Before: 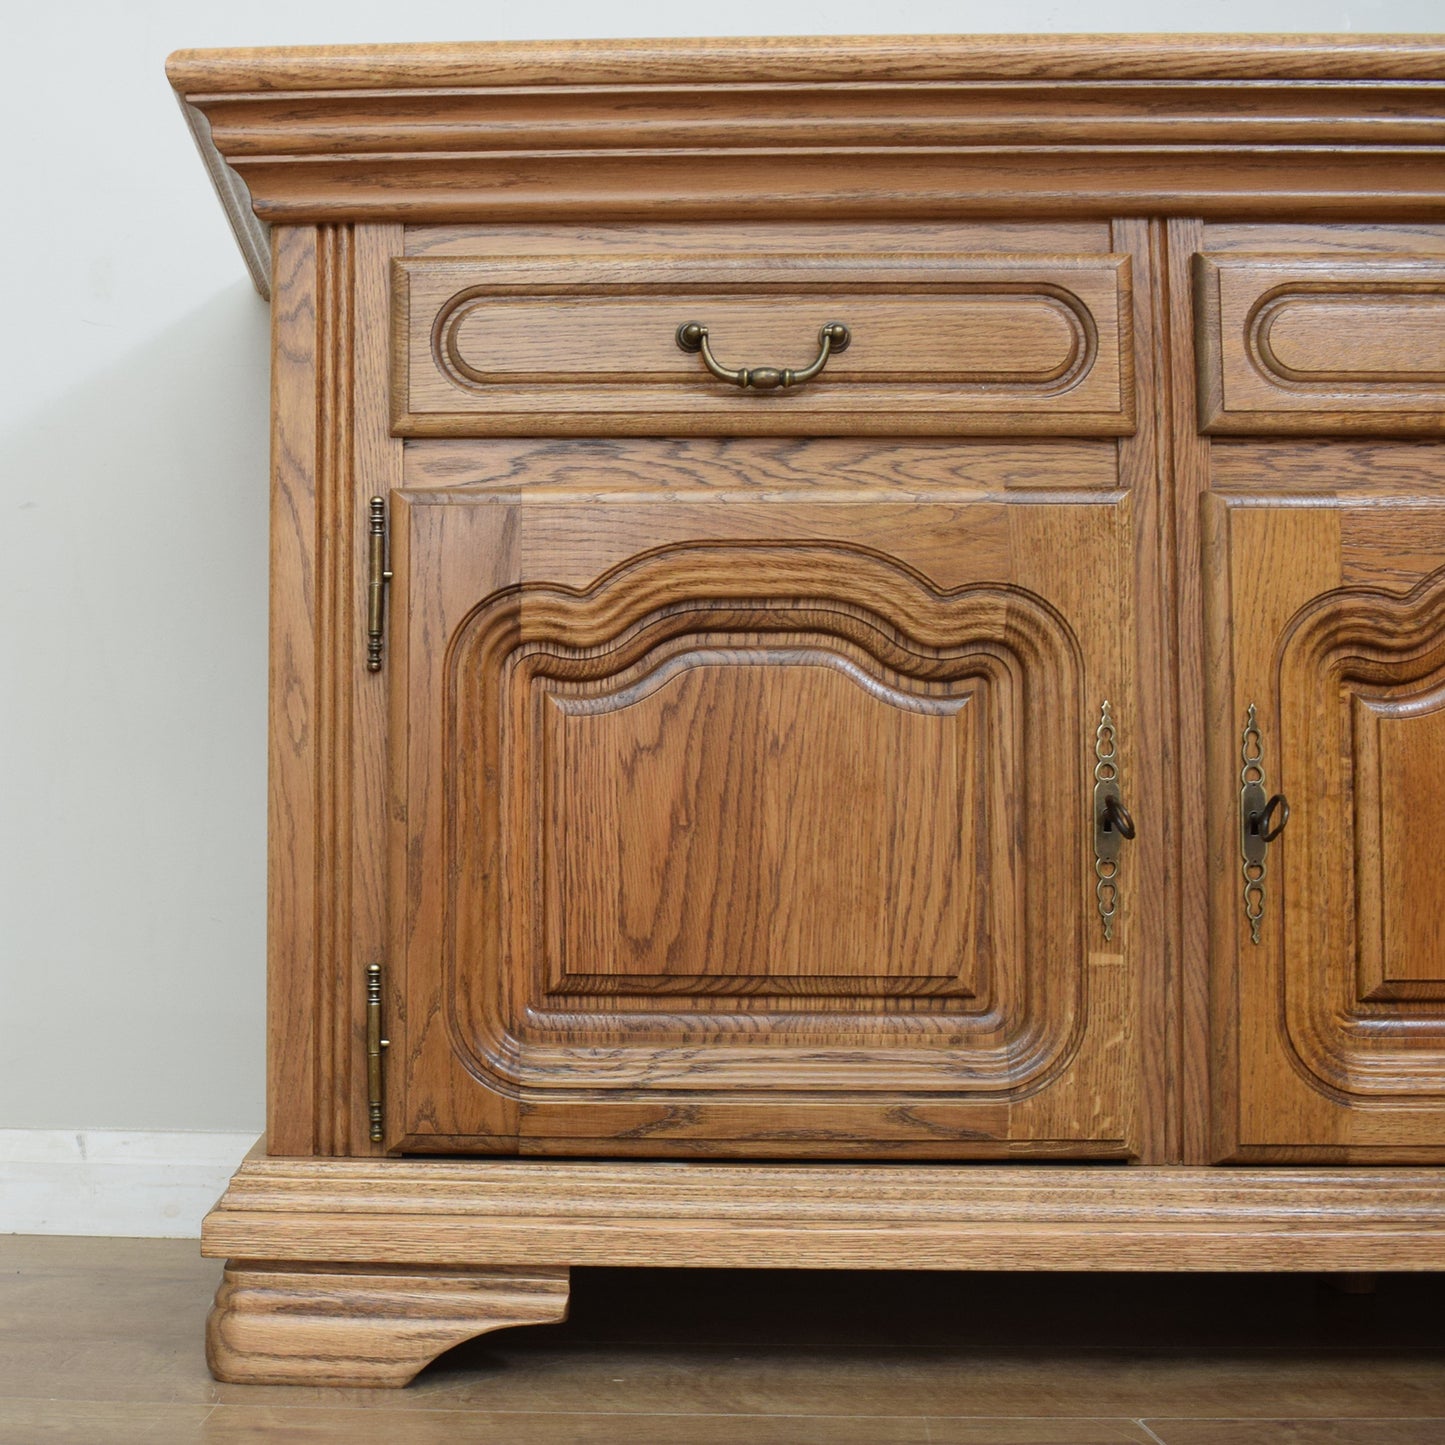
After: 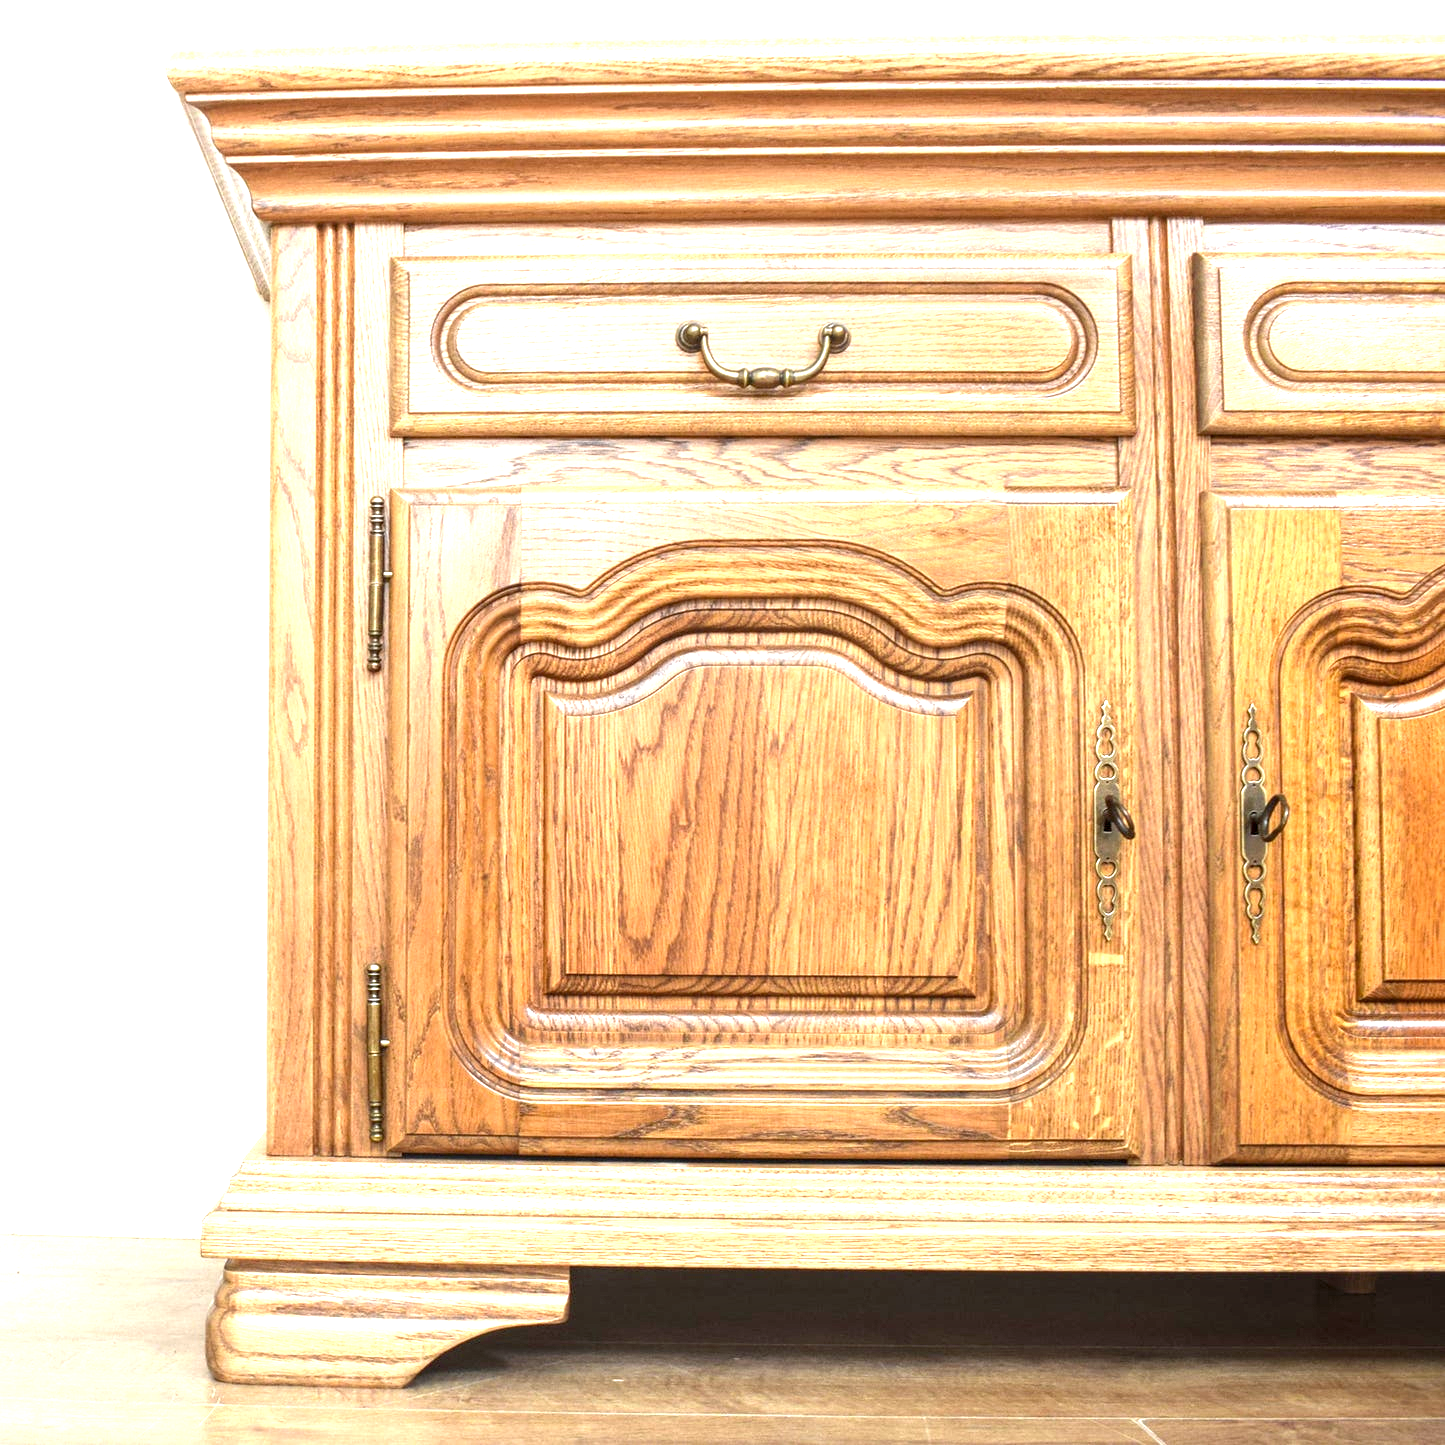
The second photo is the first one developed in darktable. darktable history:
local contrast: on, module defaults
exposure: black level correction 0.001, exposure 1.84 EV, compensate highlight preservation false
